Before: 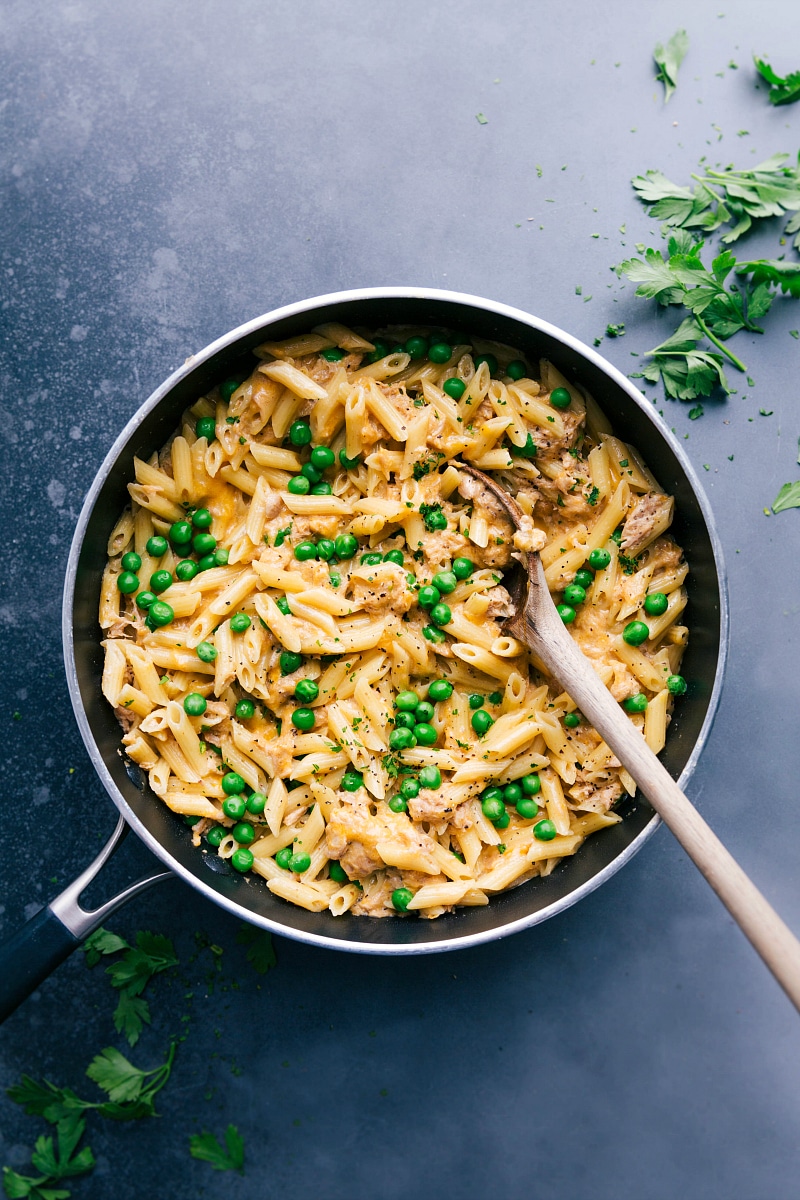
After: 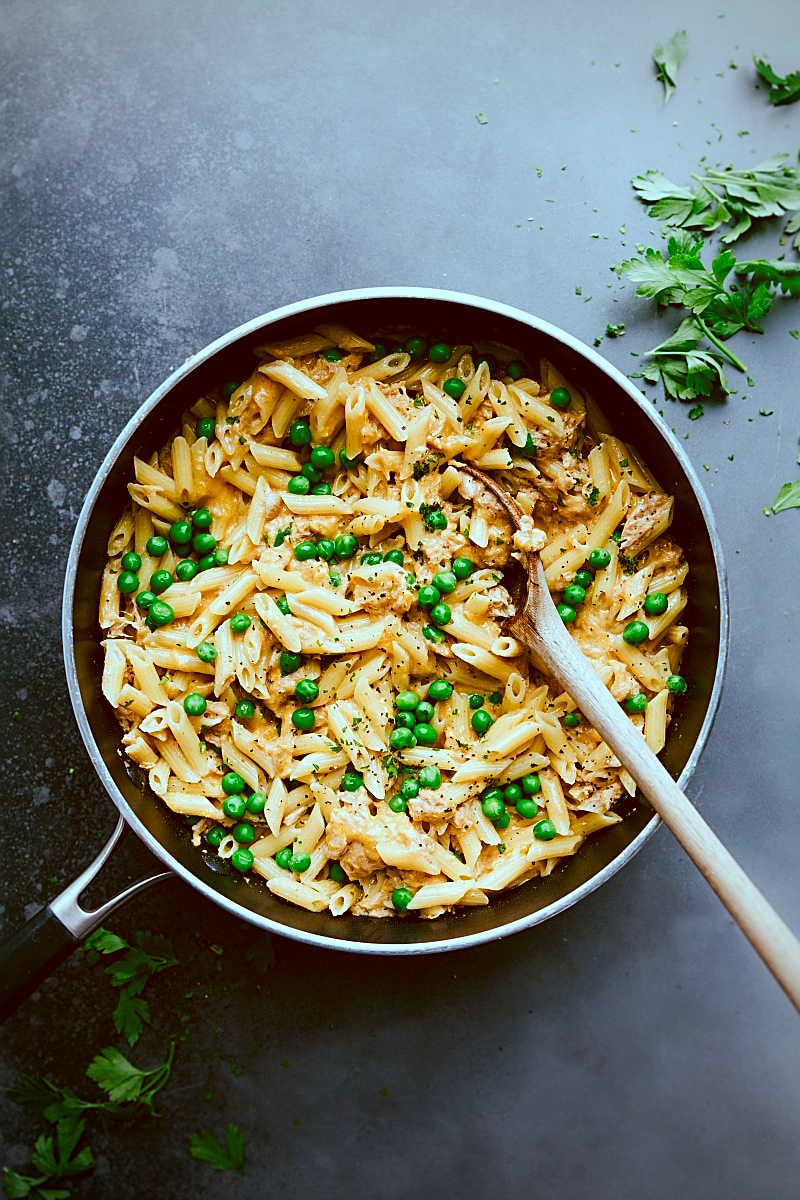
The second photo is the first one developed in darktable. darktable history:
vignetting: fall-off radius 45.67%
sharpen: on, module defaults
color balance rgb: shadows lift › luminance -19.84%, power › chroma 0.707%, power › hue 60°, perceptual saturation grading › global saturation 0.904%, perceptual saturation grading › highlights -17.427%, perceptual saturation grading › mid-tones 33.838%, perceptual saturation grading › shadows 50.448%, global vibrance 20%
color correction: highlights a* -14.53, highlights b* -16.6, shadows a* 10.77, shadows b* 28.81
